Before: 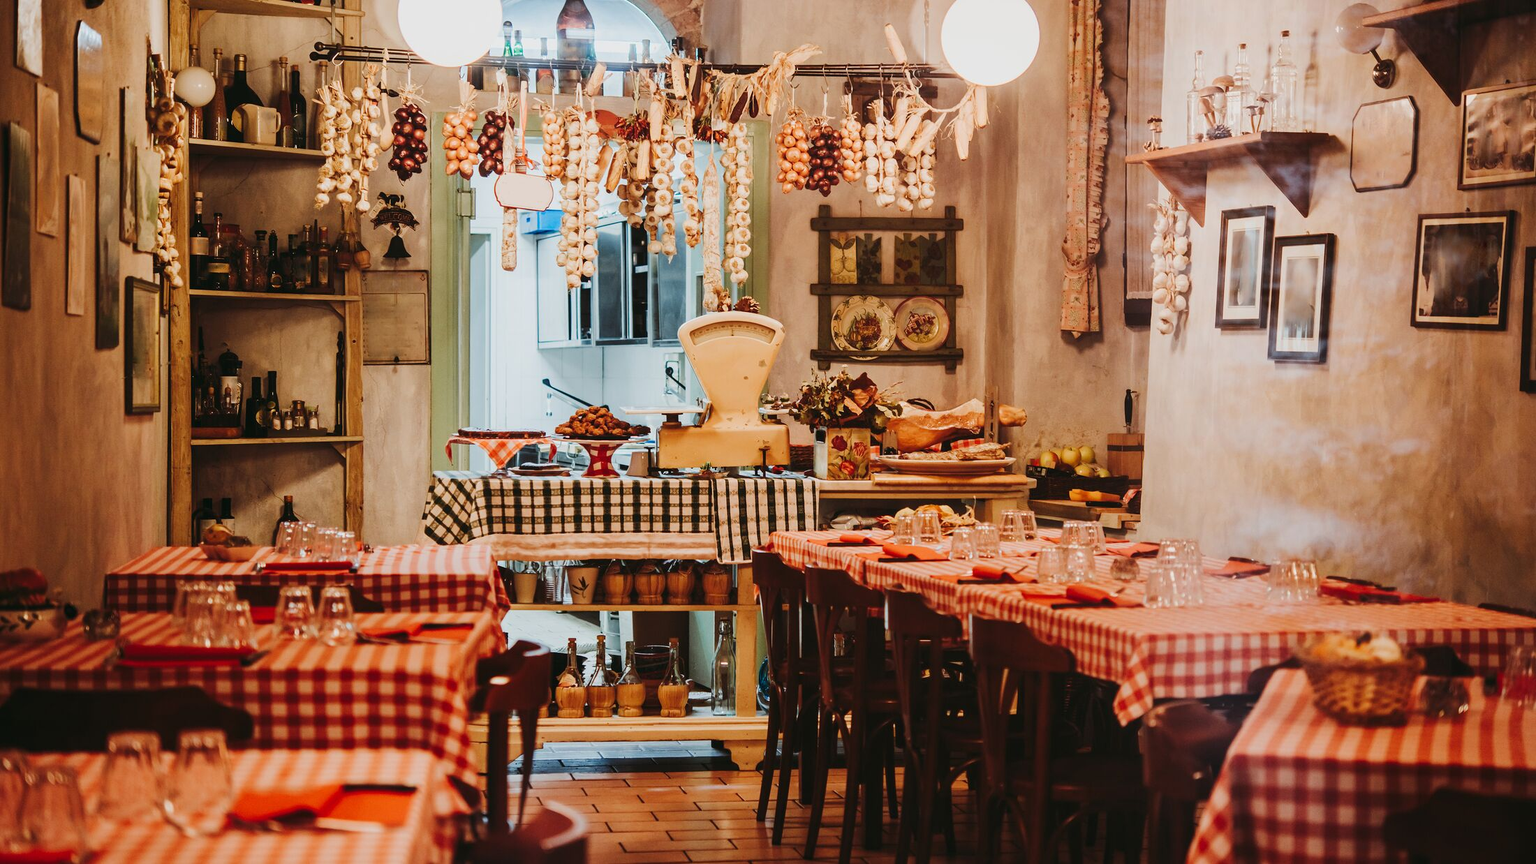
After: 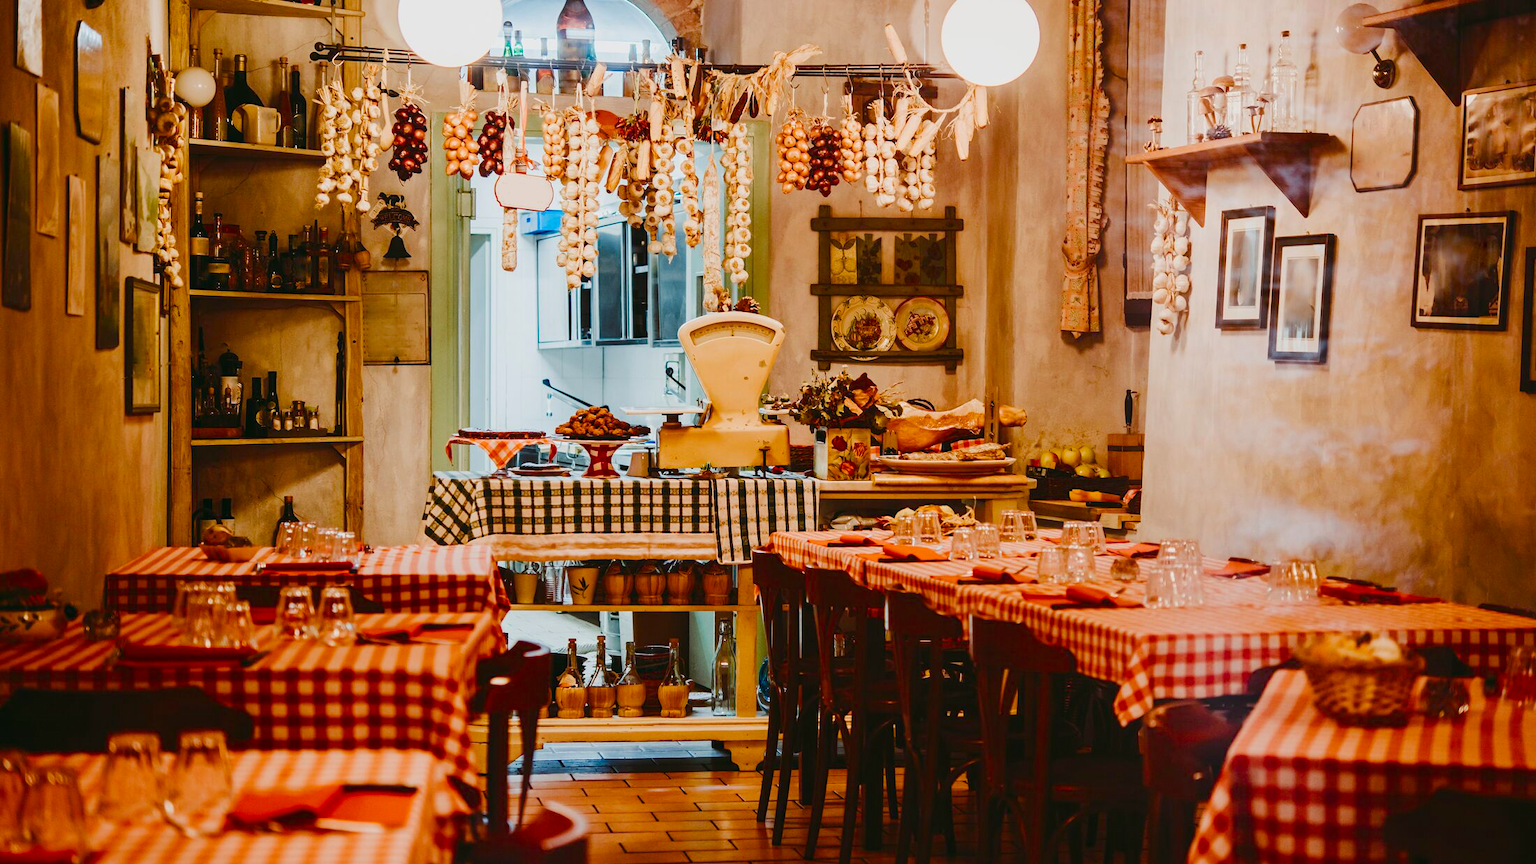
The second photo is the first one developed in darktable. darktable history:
color balance rgb: perceptual saturation grading › global saturation 34.77%, perceptual saturation grading › highlights -24.739%, perceptual saturation grading › shadows 49.63%
